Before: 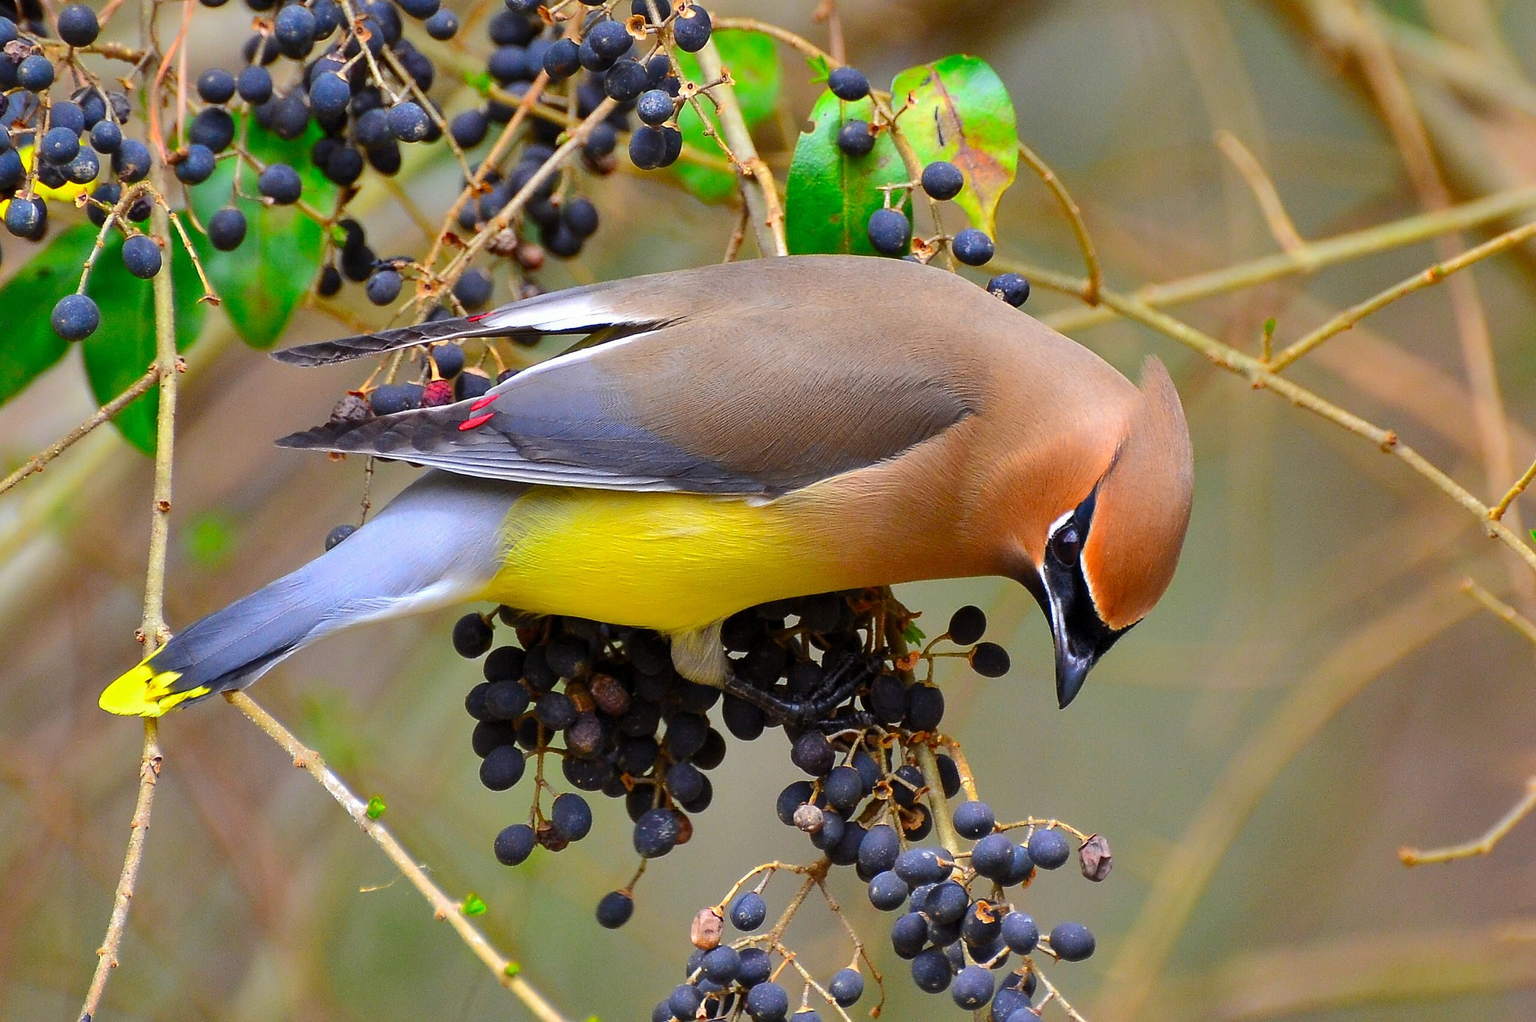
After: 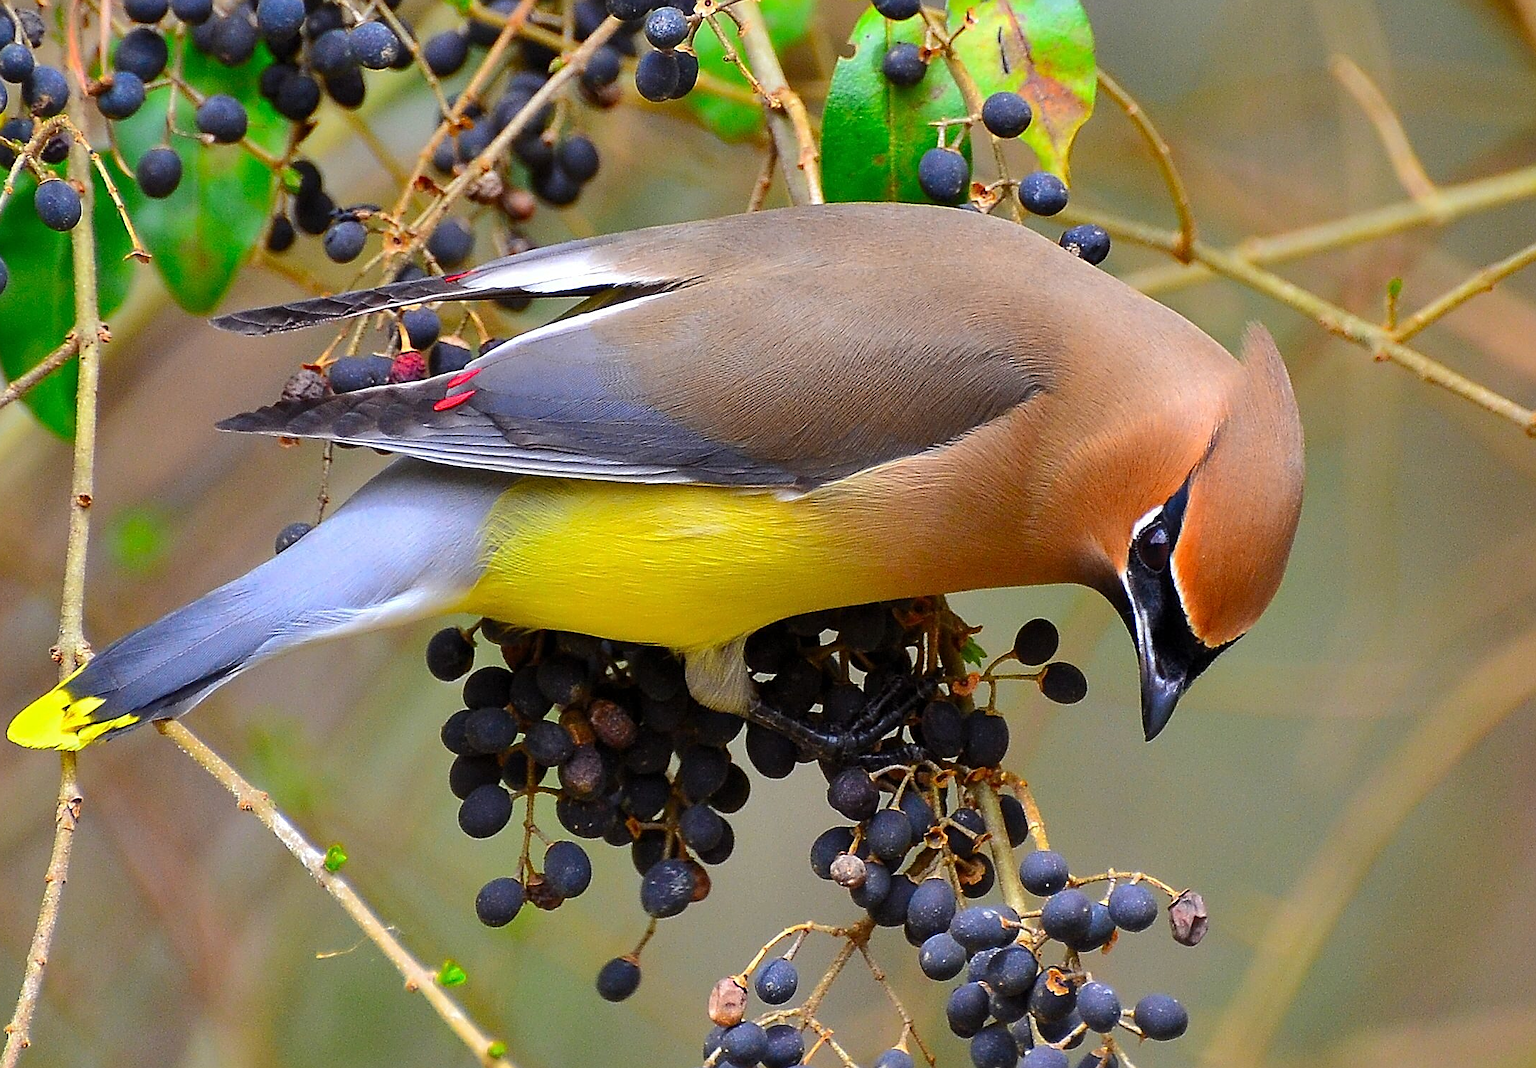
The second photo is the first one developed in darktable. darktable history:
tone equalizer: mask exposure compensation -0.492 EV
sharpen: on, module defaults
crop: left 6.071%, top 8.258%, right 9.546%, bottom 3.52%
